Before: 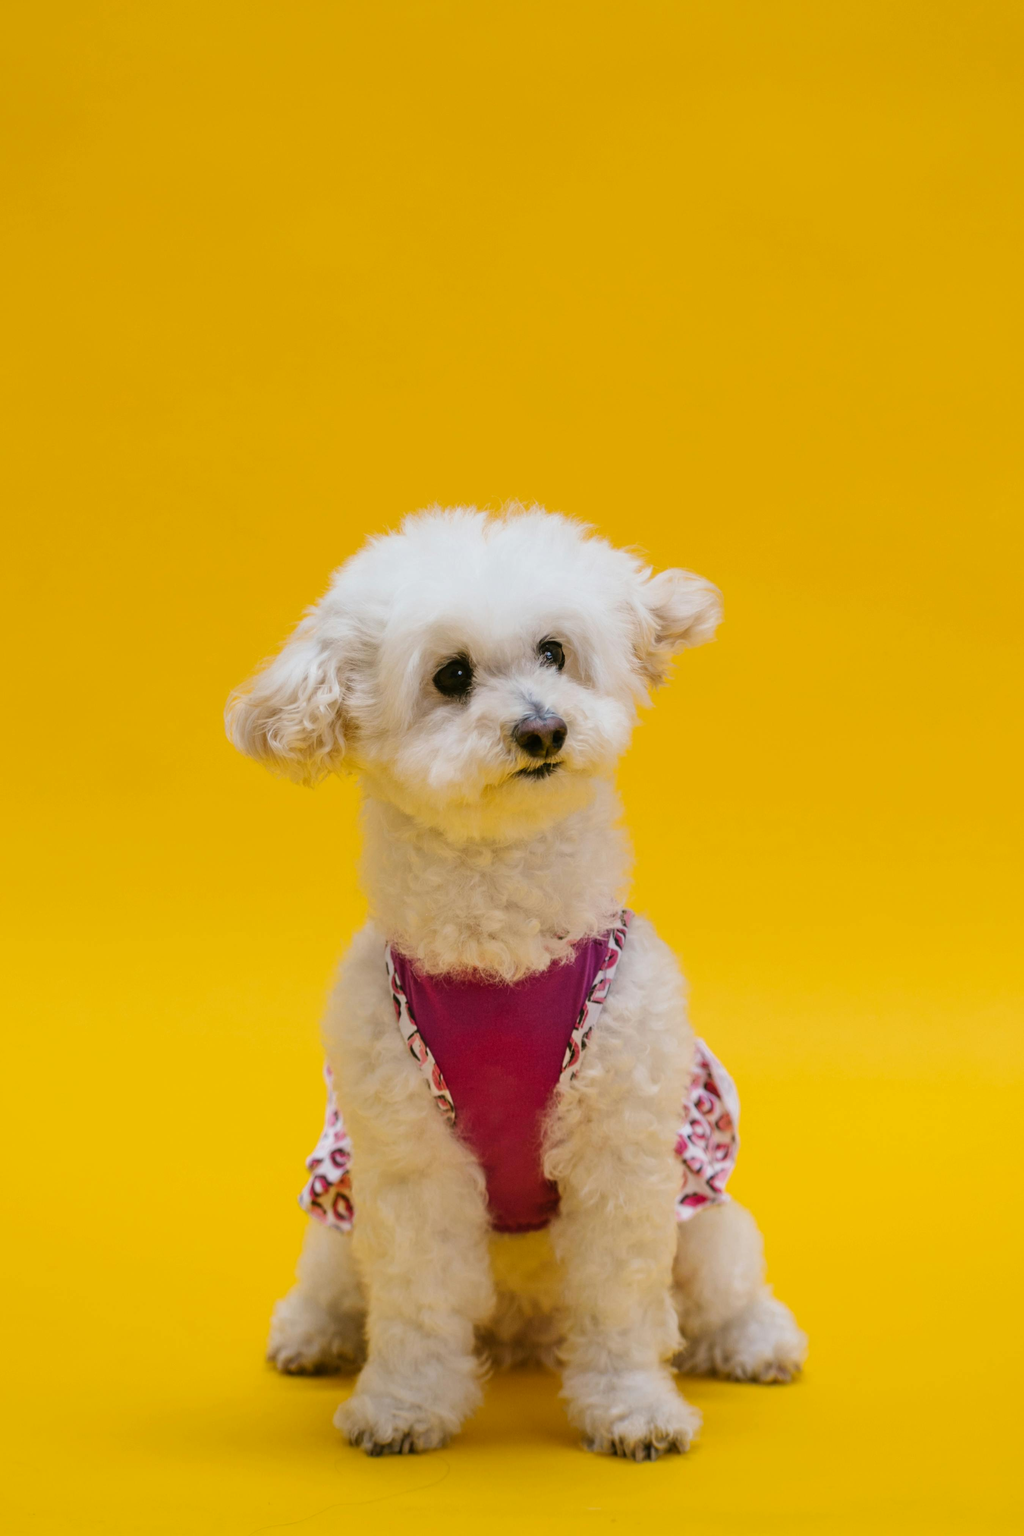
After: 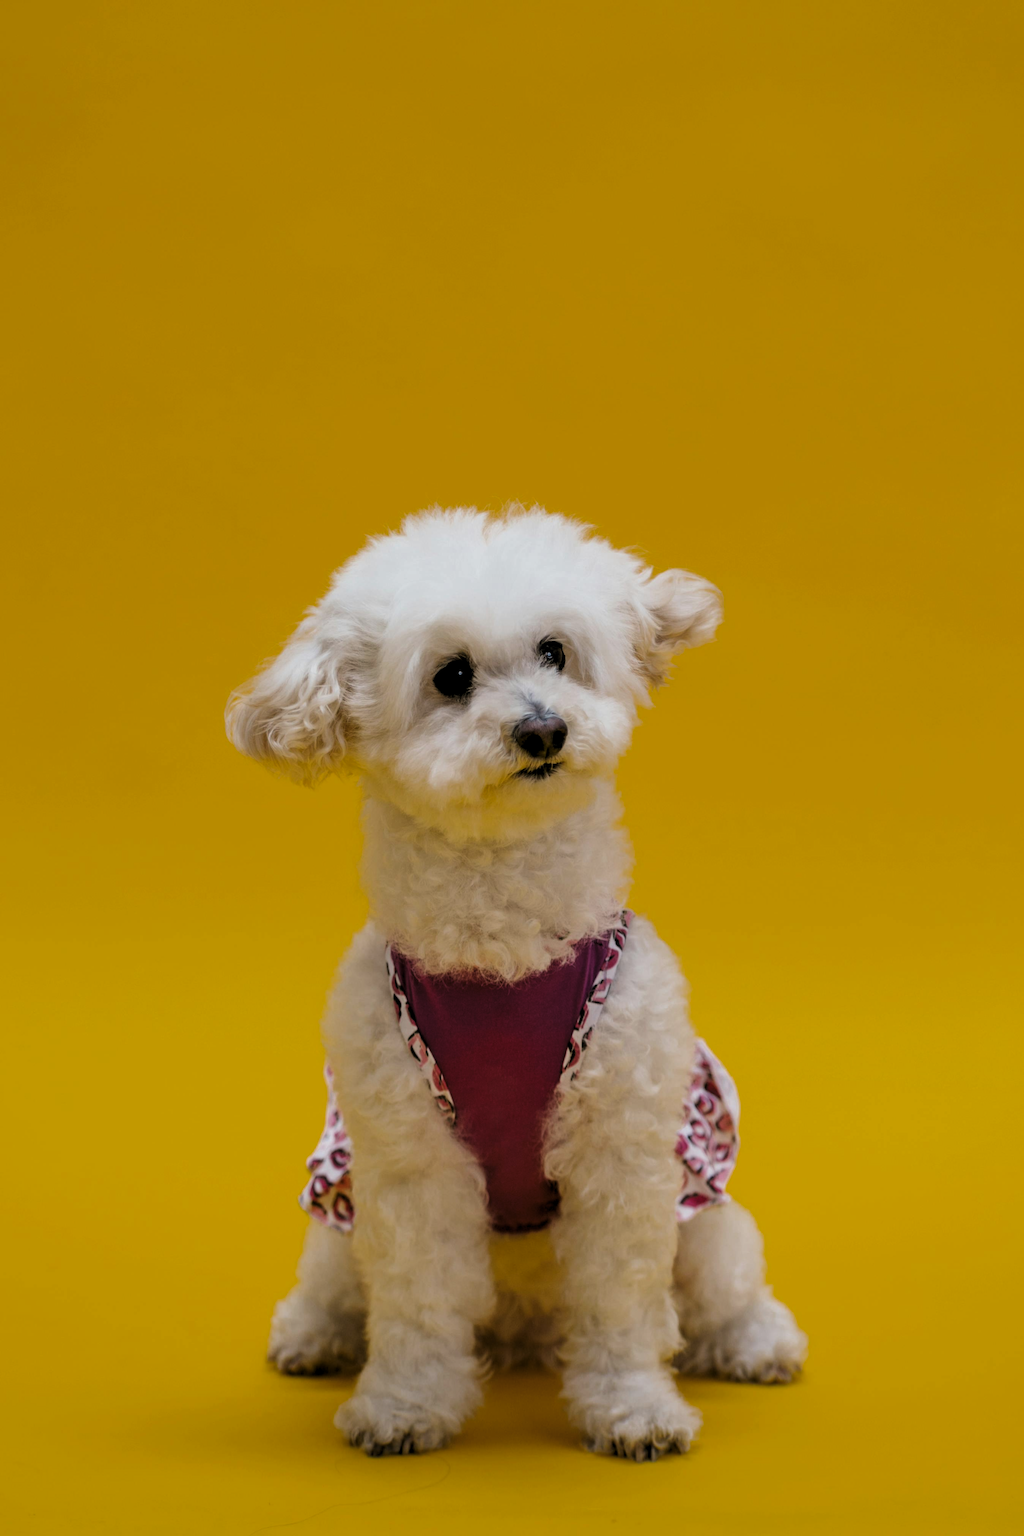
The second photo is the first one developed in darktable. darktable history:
levels: levels [0.116, 0.574, 1]
color zones: curves: ch0 [(0, 0.444) (0.143, 0.442) (0.286, 0.441) (0.429, 0.441) (0.571, 0.441) (0.714, 0.441) (0.857, 0.442) (1, 0.444)]
contrast equalizer: y [[0.5 ×6], [0.5 ×6], [0.5, 0.5, 0.501, 0.545, 0.707, 0.863], [0 ×6], [0 ×6]]
